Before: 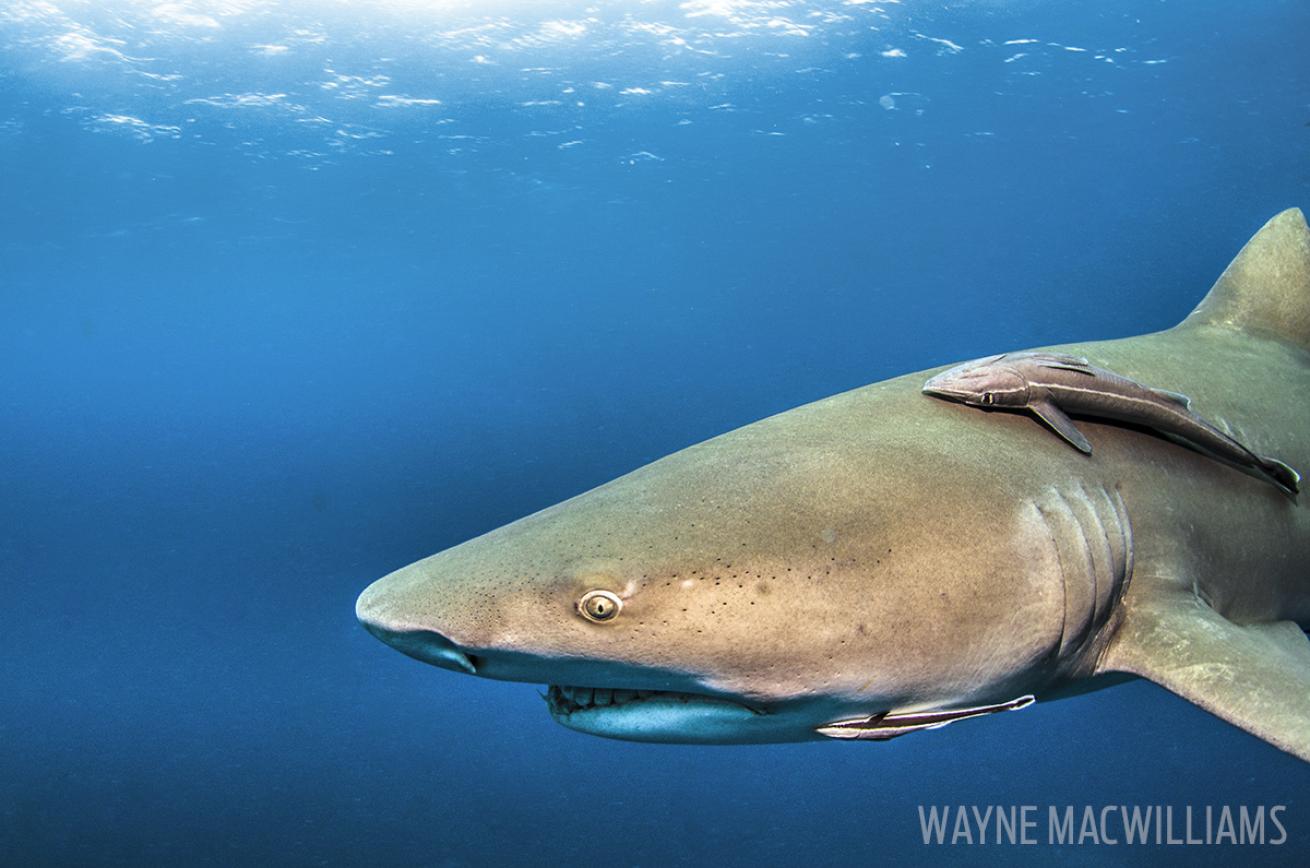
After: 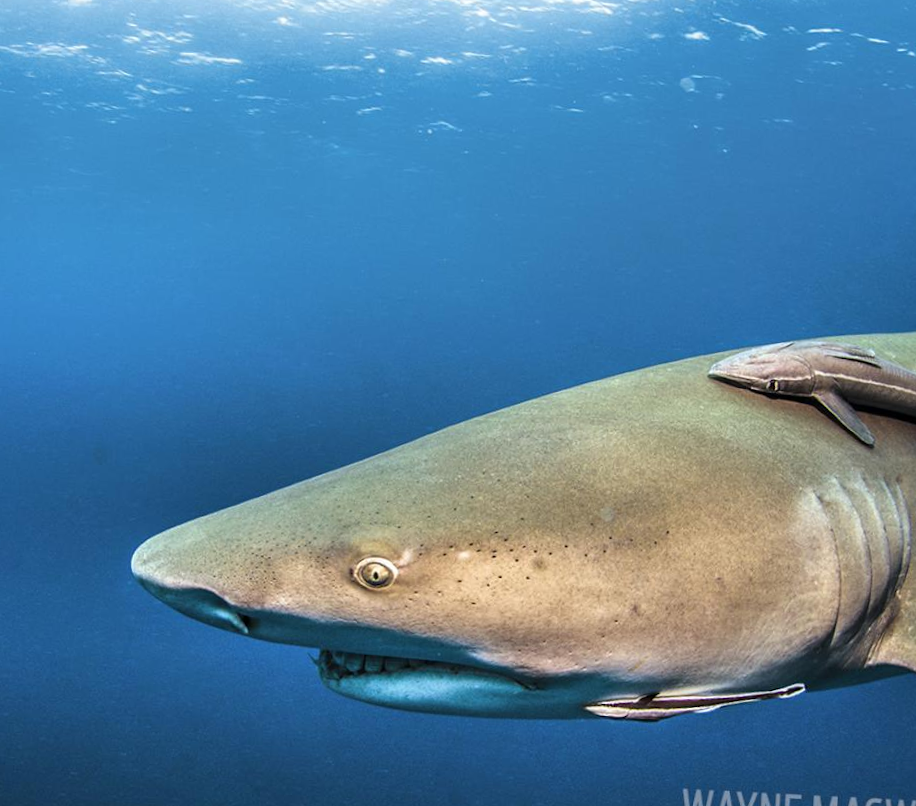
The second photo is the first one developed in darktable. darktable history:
crop and rotate: angle -2.9°, left 14.036%, top 0.02%, right 10.769%, bottom 0.077%
